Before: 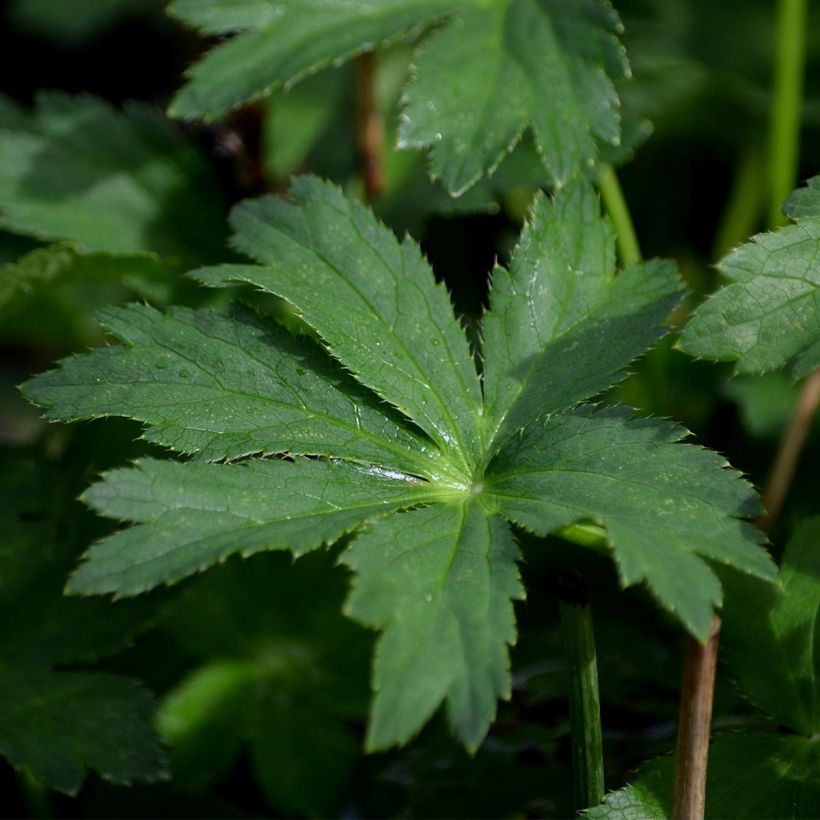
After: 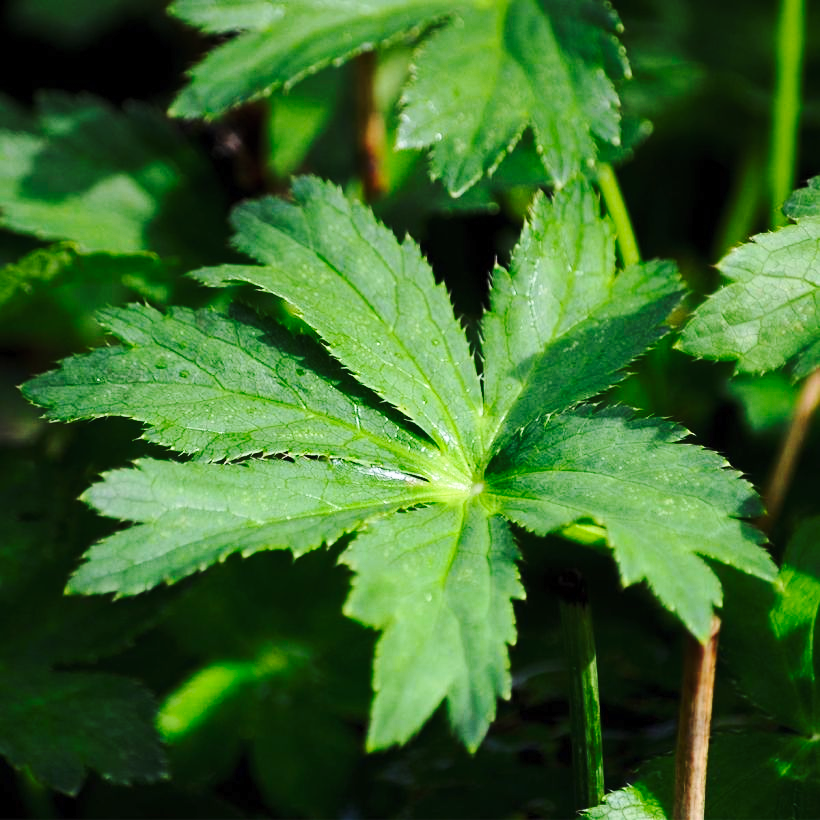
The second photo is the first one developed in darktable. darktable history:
contrast brightness saturation: contrast 0.2, brightness 0.15, saturation 0.14
base curve: curves: ch0 [(0, 0) (0.032, 0.037) (0.105, 0.228) (0.435, 0.76) (0.856, 0.983) (1, 1)], preserve colors none
graduated density: on, module defaults
